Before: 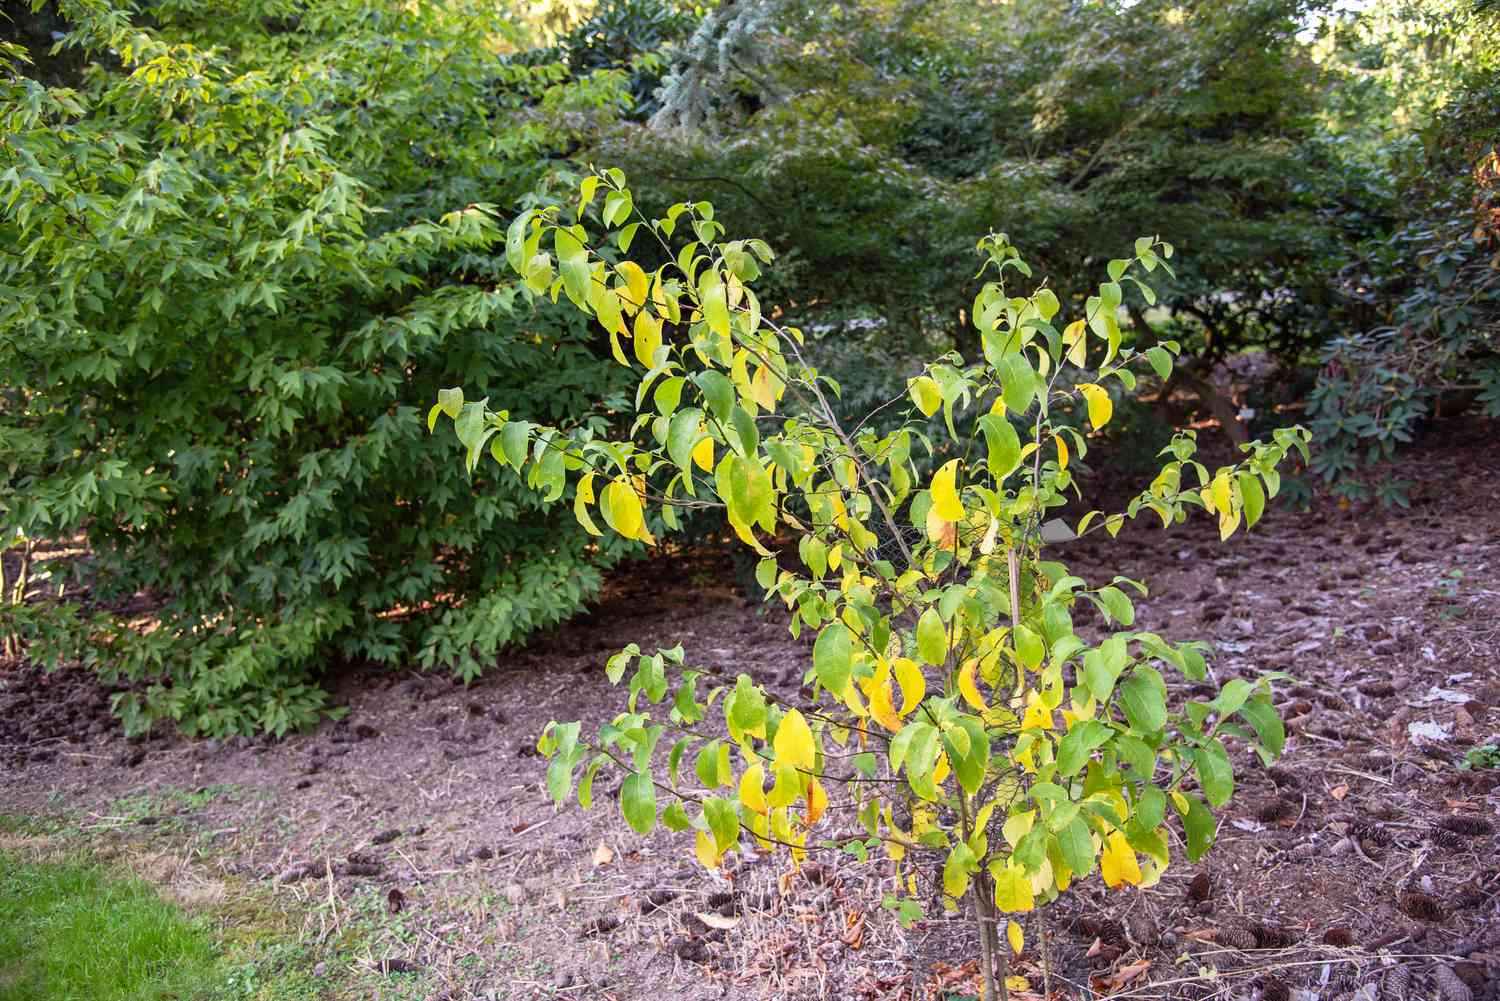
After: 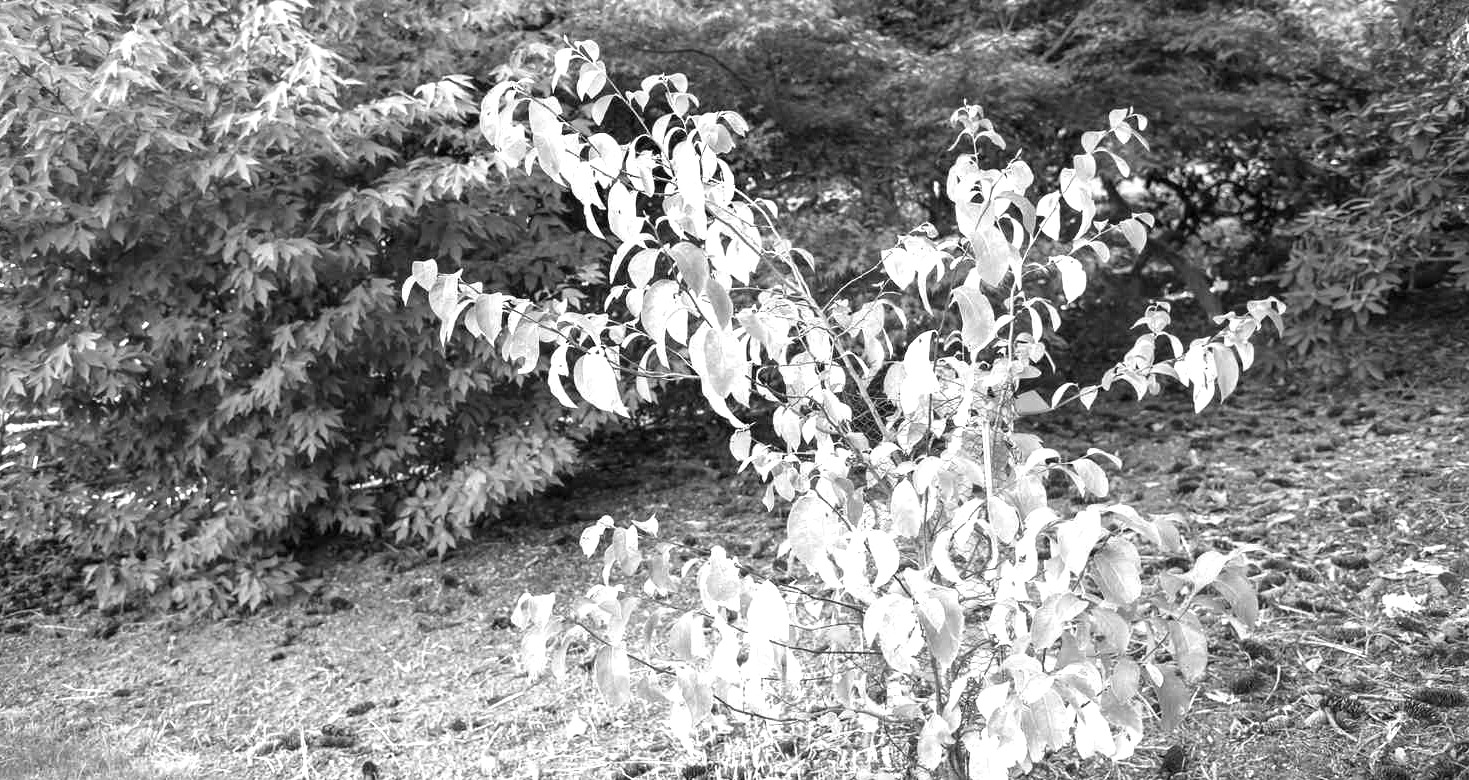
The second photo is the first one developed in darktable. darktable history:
color correction: highlights a* -9.73, highlights b* -21.22
monochrome: a 32, b 64, size 2.3
exposure: exposure 1 EV, compensate highlight preservation false
crop and rotate: left 1.814%, top 12.818%, right 0.25%, bottom 9.225%
